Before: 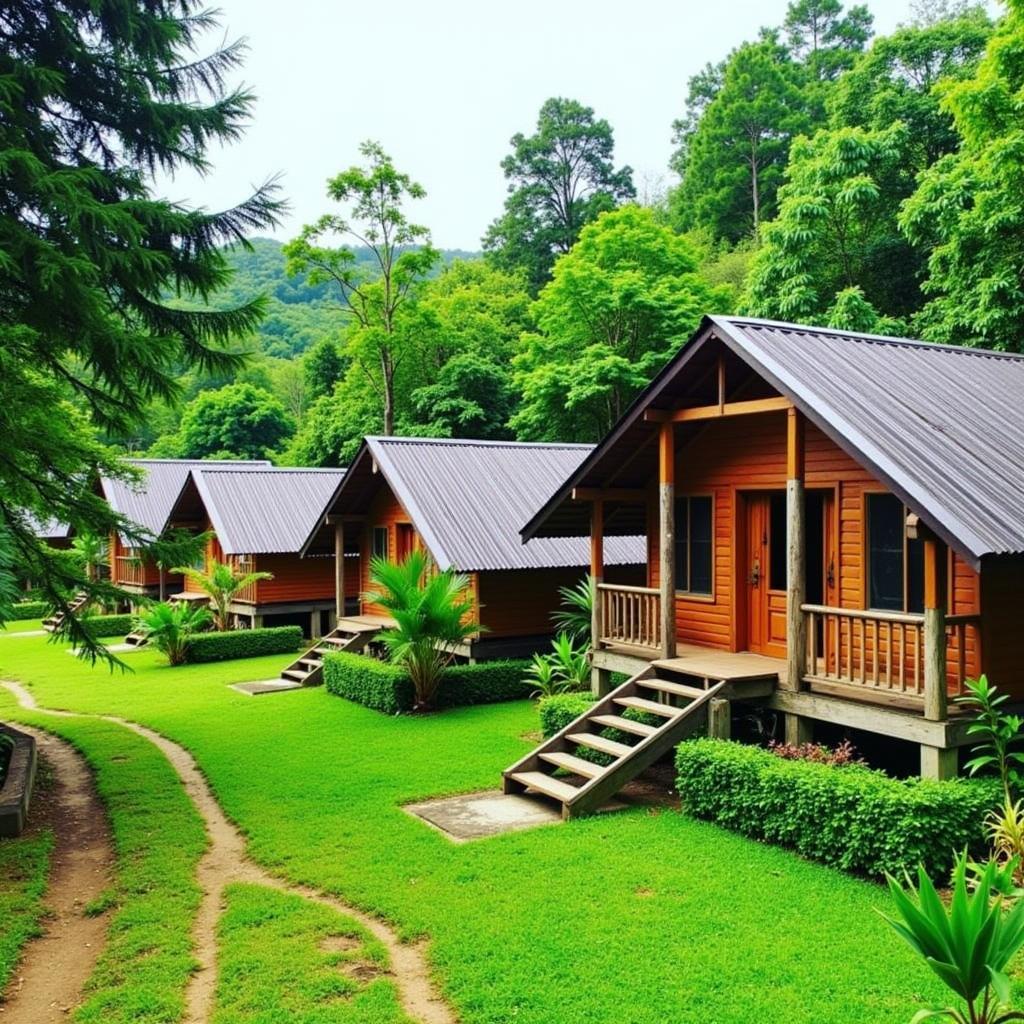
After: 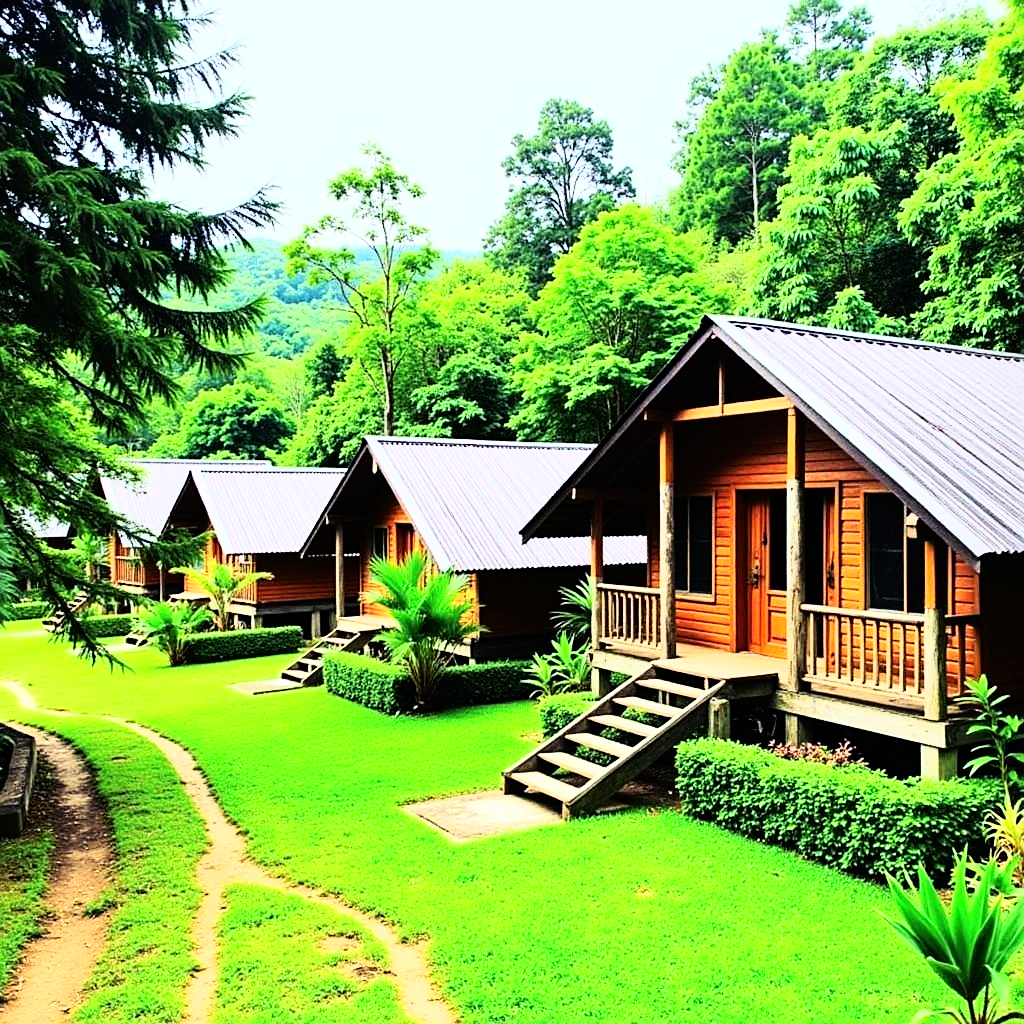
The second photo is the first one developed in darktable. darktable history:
sharpen: on, module defaults
rgb curve: curves: ch0 [(0, 0) (0.21, 0.15) (0.24, 0.21) (0.5, 0.75) (0.75, 0.96) (0.89, 0.99) (1, 1)]; ch1 [(0, 0.02) (0.21, 0.13) (0.25, 0.2) (0.5, 0.67) (0.75, 0.9) (0.89, 0.97) (1, 1)]; ch2 [(0, 0.02) (0.21, 0.13) (0.25, 0.2) (0.5, 0.67) (0.75, 0.9) (0.89, 0.97) (1, 1)], compensate middle gray true
